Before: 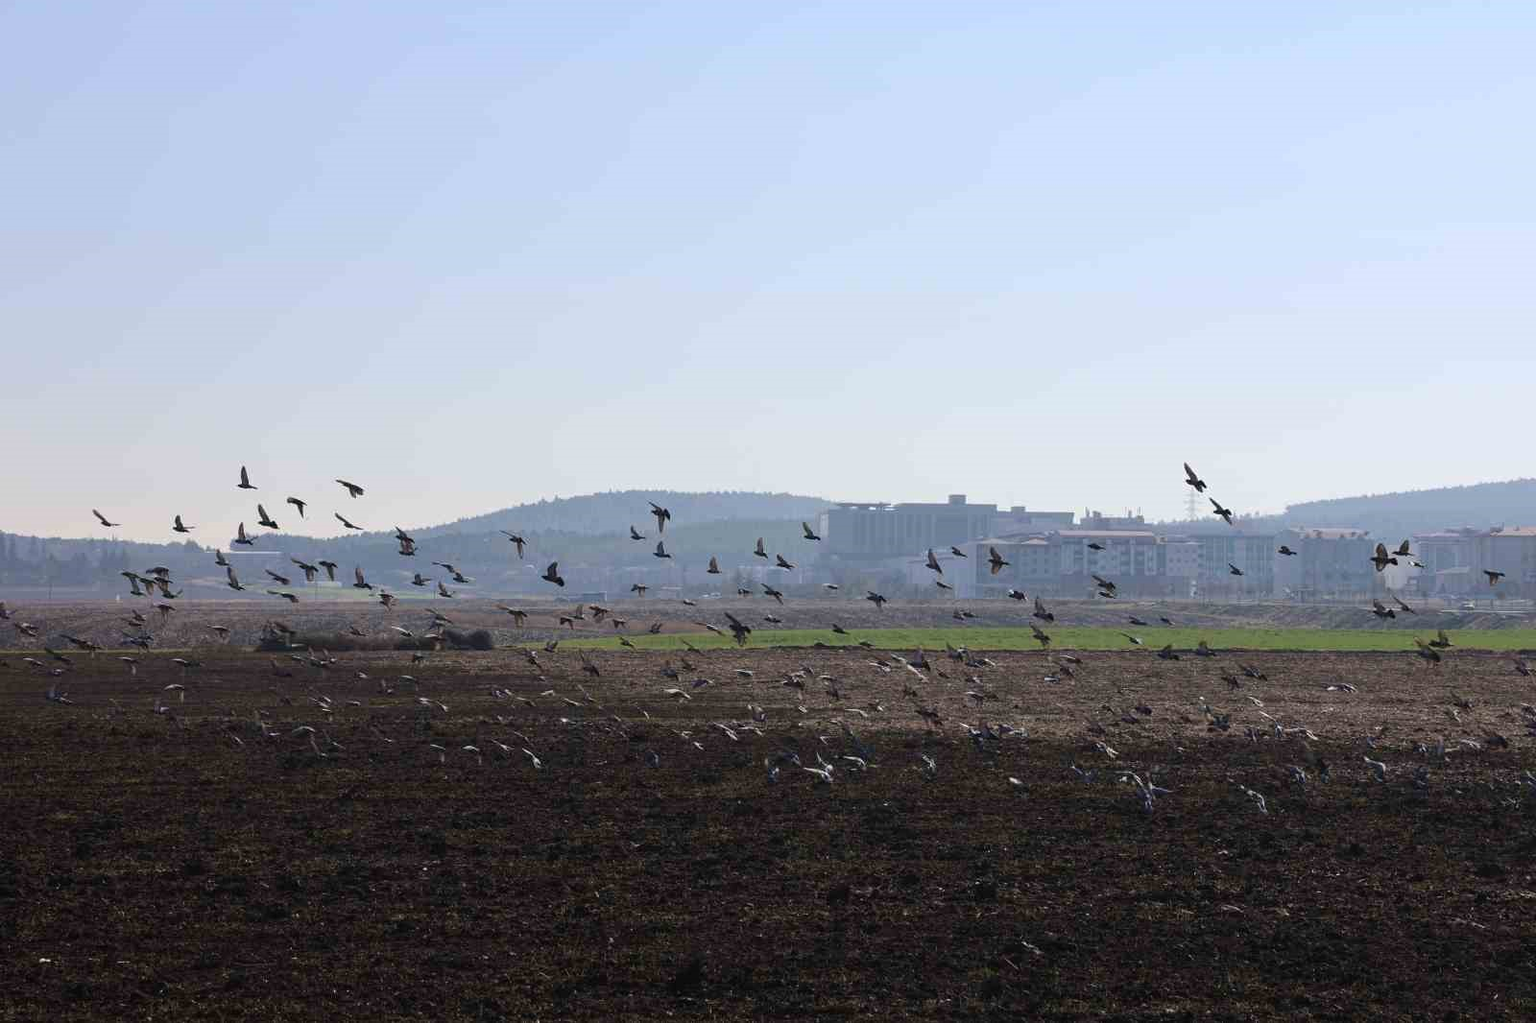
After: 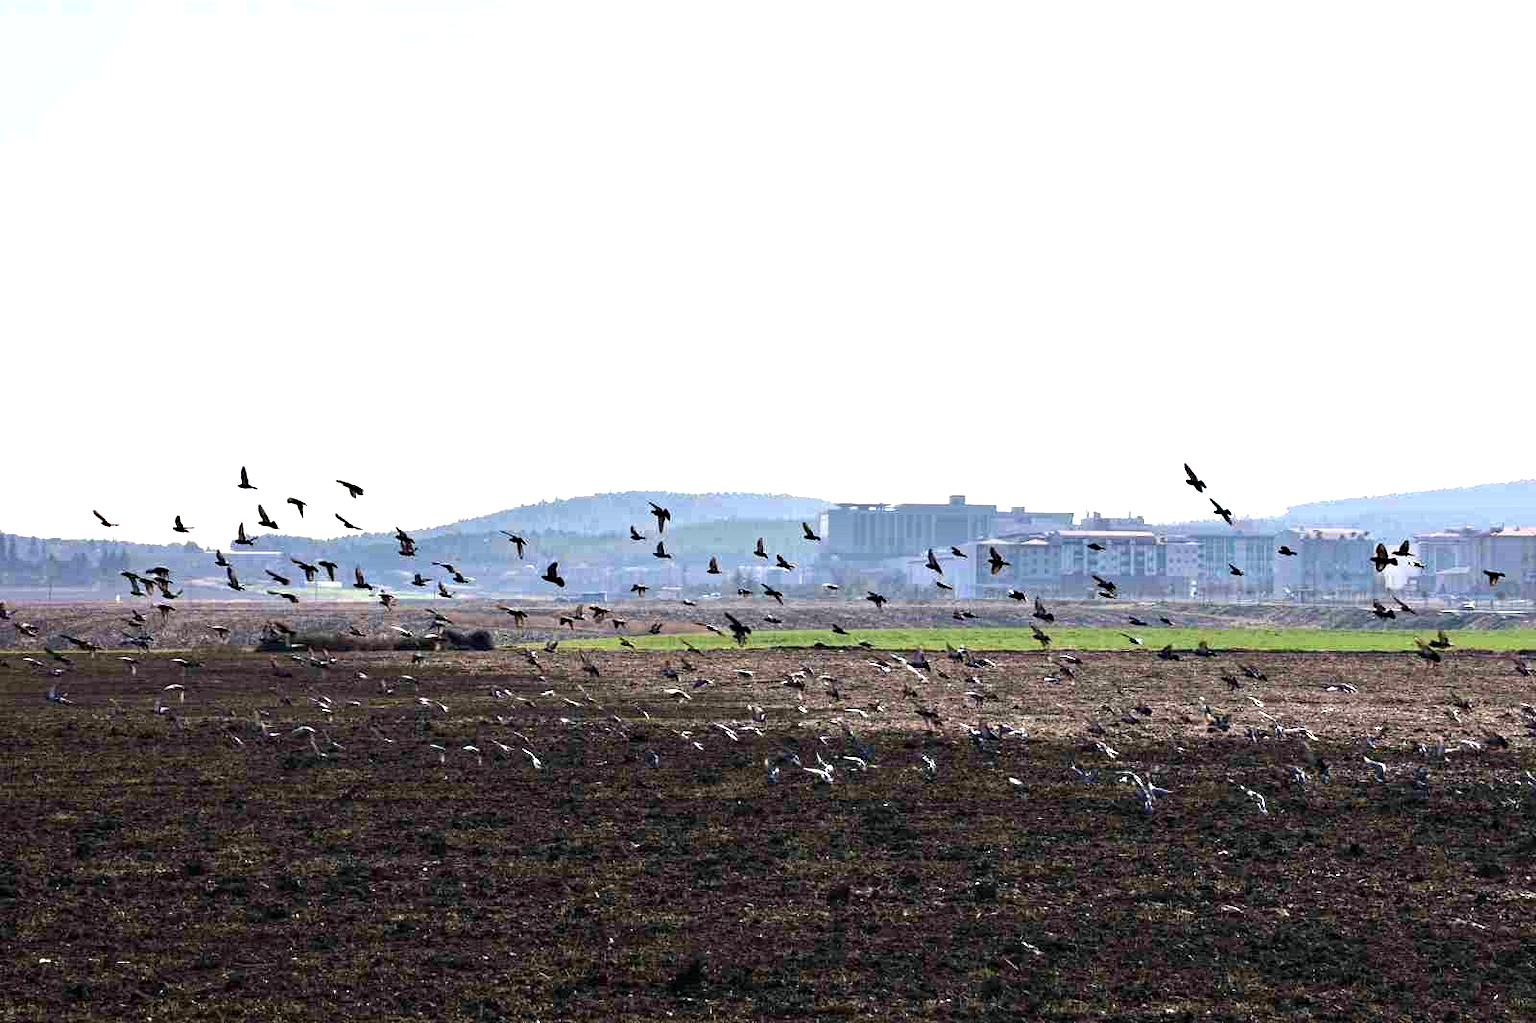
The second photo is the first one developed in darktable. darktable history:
haze removal: compatibility mode true, adaptive false
exposure: black level correction 0, exposure 1.096 EV, compensate exposure bias true, compensate highlight preservation false
contrast equalizer: octaves 7, y [[0.6 ×6], [0.55 ×6], [0 ×6], [0 ×6], [0 ×6]]
